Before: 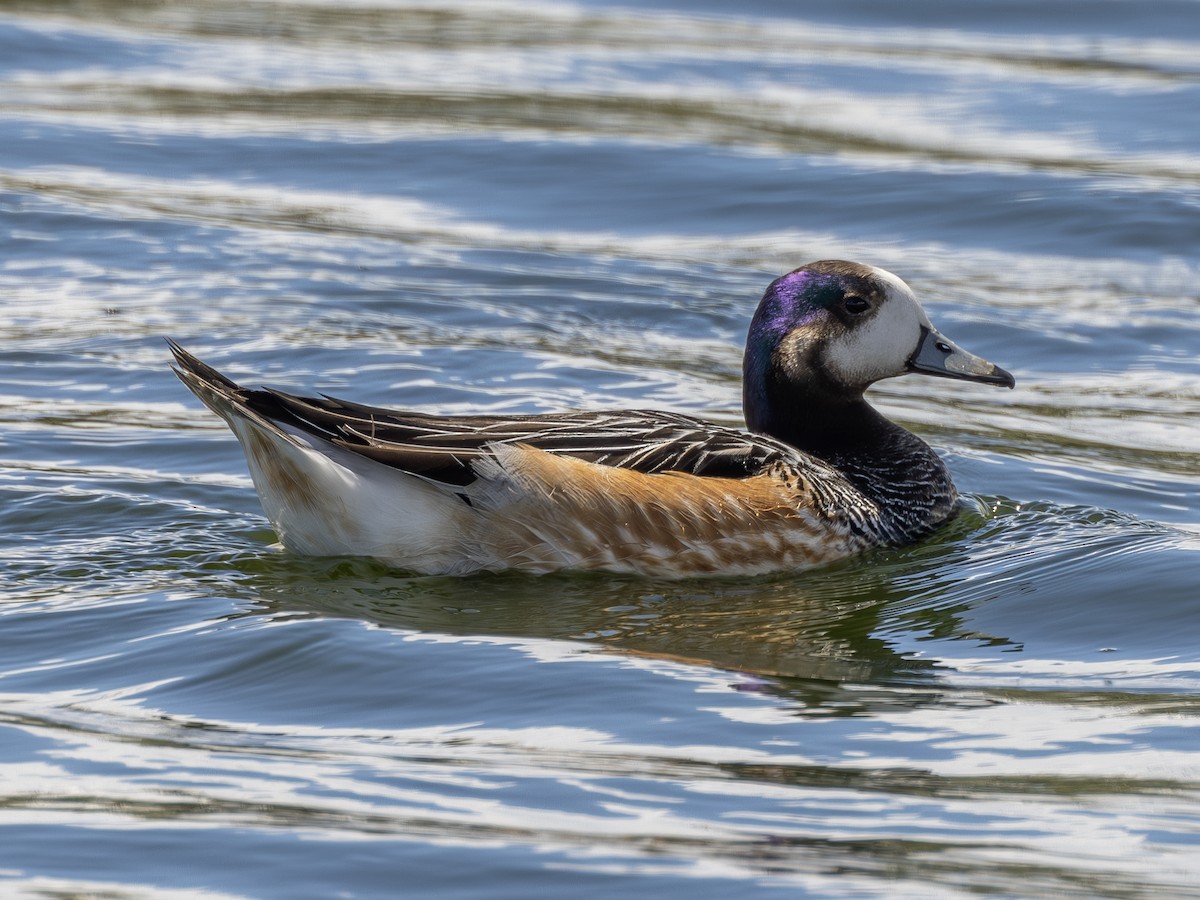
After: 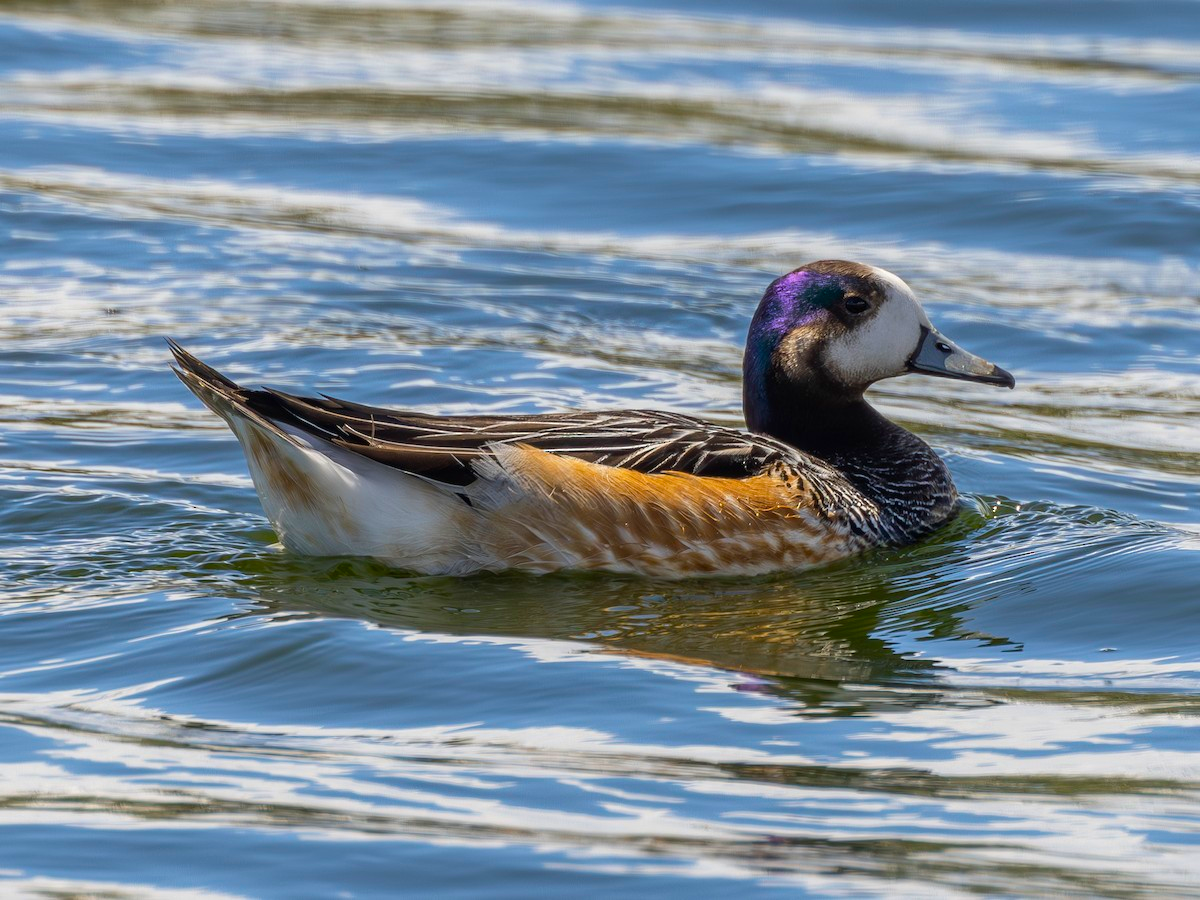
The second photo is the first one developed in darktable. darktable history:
color balance rgb: linear chroma grading › global chroma 19.875%, perceptual saturation grading › global saturation 0.63%, global vibrance 20%
